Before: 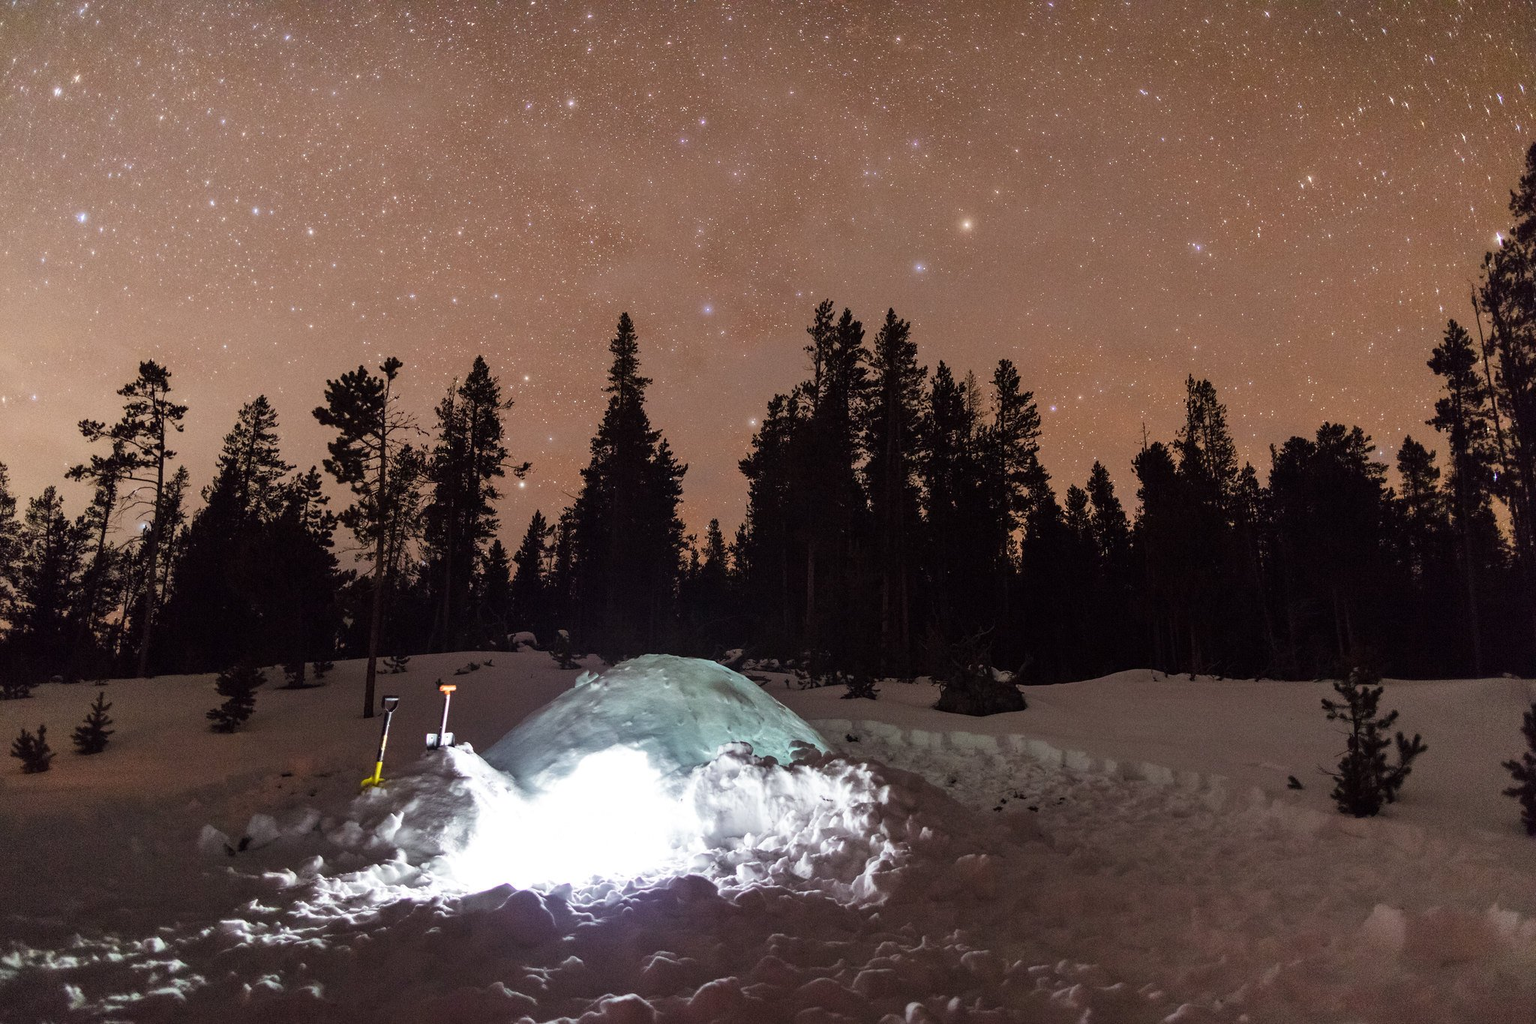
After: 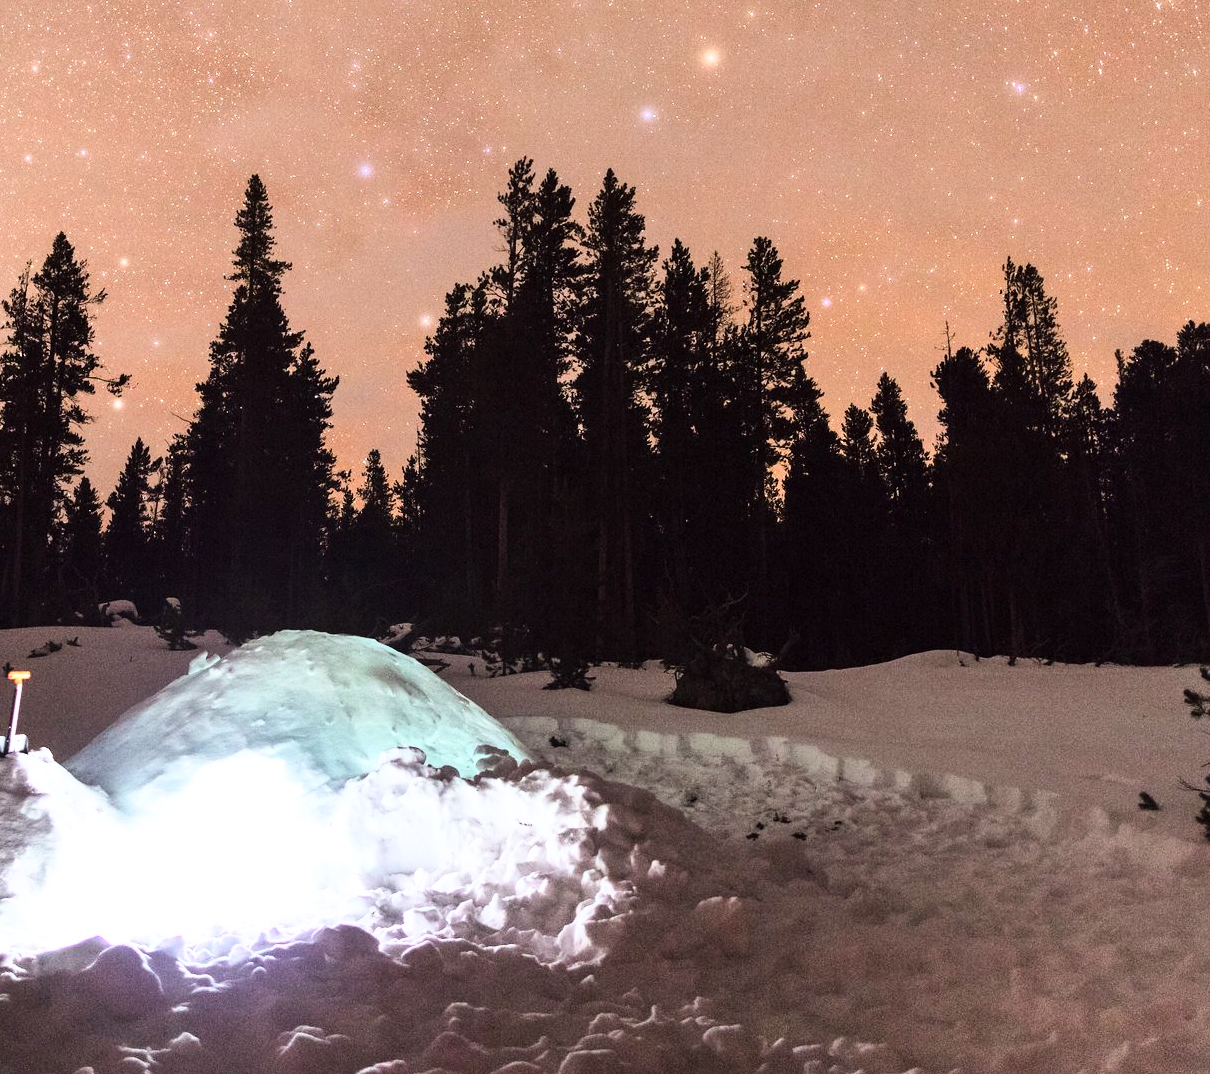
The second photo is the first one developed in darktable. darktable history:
base curve: curves: ch0 [(0, 0) (0.018, 0.026) (0.143, 0.37) (0.33, 0.731) (0.458, 0.853) (0.735, 0.965) (0.905, 0.986) (1, 1)]
crop and rotate: left 28.256%, top 17.734%, right 12.656%, bottom 3.573%
